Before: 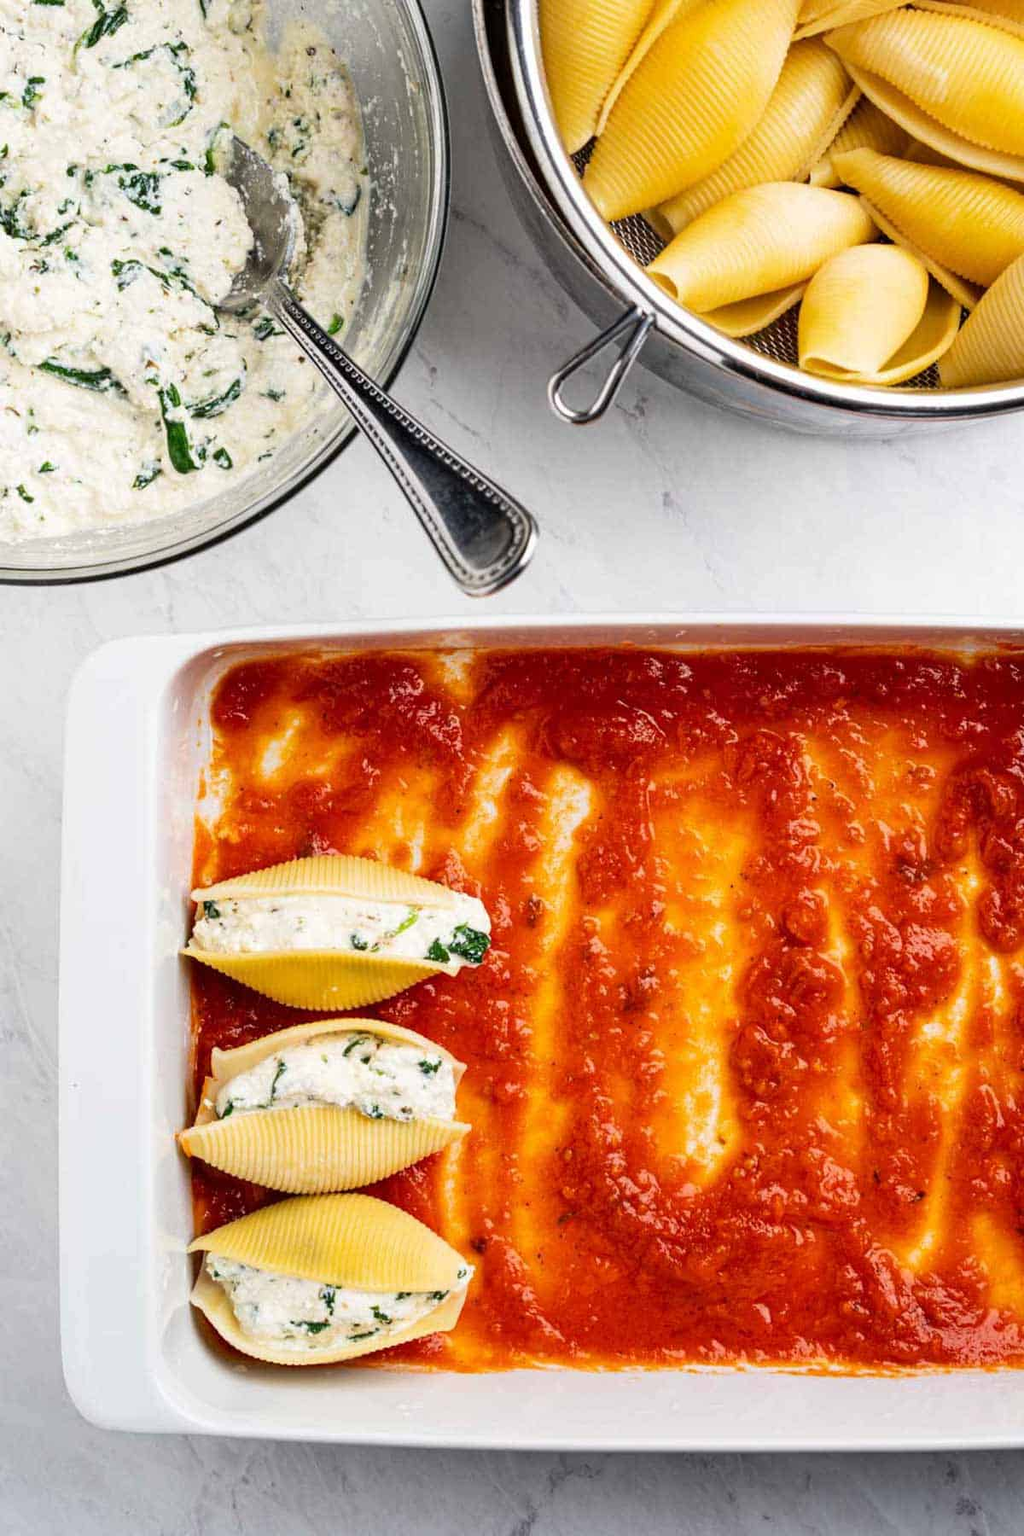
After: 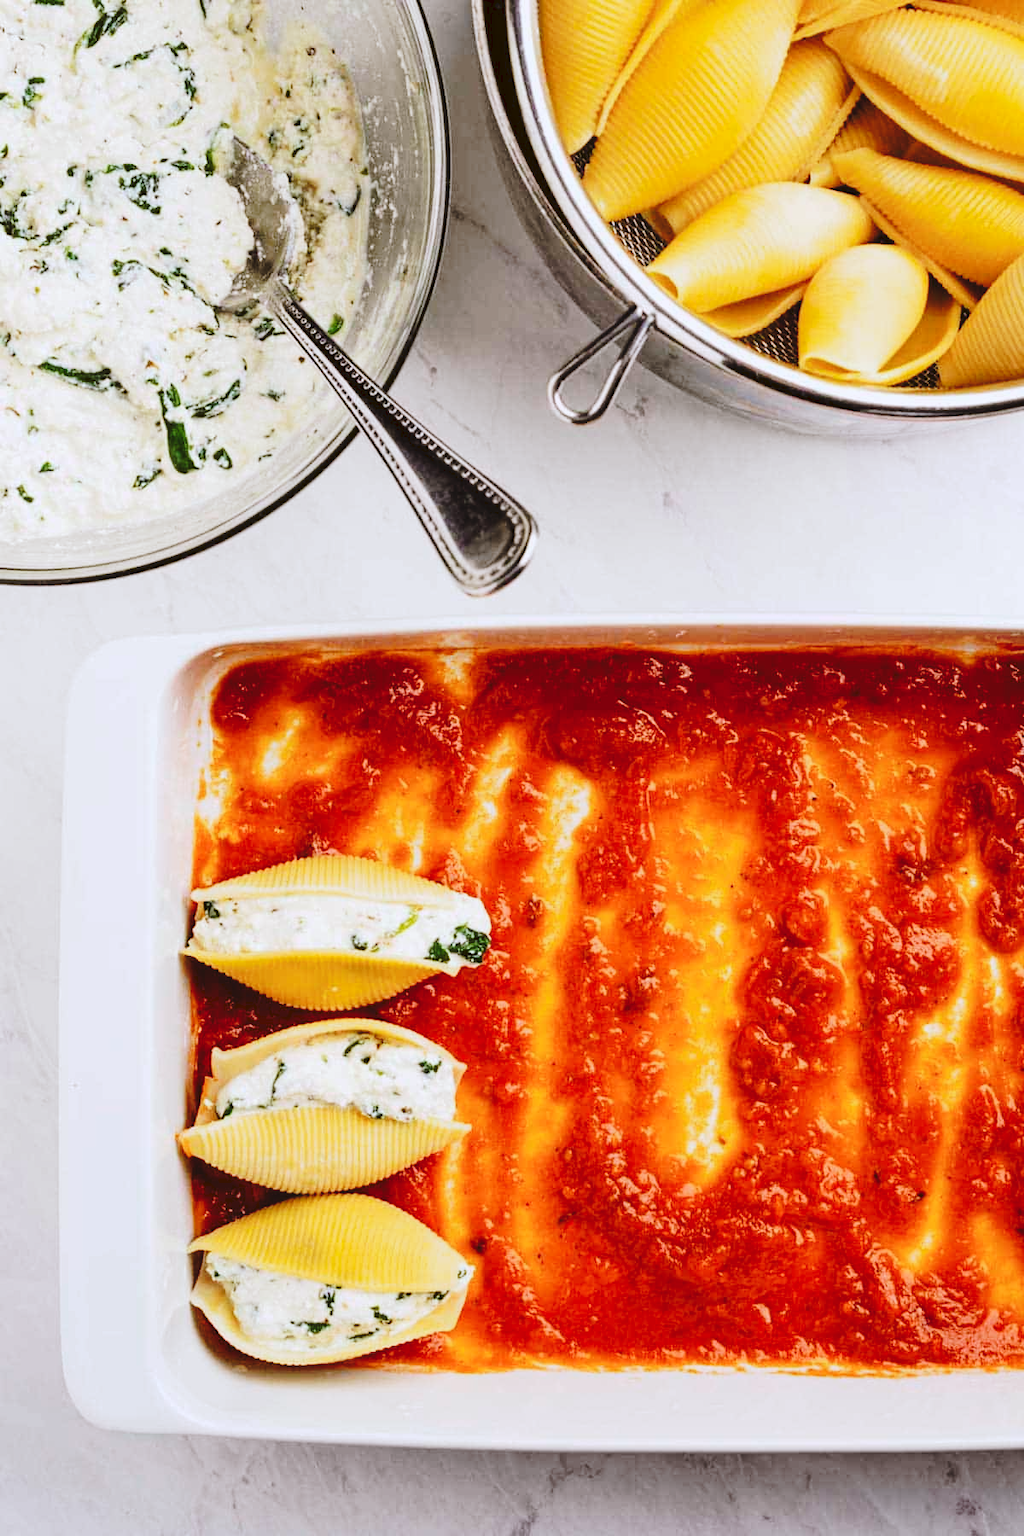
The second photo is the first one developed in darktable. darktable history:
tone curve: curves: ch0 [(0, 0) (0.003, 0.049) (0.011, 0.052) (0.025, 0.057) (0.044, 0.069) (0.069, 0.076) (0.1, 0.09) (0.136, 0.111) (0.177, 0.15) (0.224, 0.197) (0.277, 0.267) (0.335, 0.366) (0.399, 0.477) (0.468, 0.561) (0.543, 0.651) (0.623, 0.733) (0.709, 0.804) (0.801, 0.869) (0.898, 0.924) (1, 1)], preserve colors none
color look up table: target L [94.5, 88.05, 87.71, 86.93, 86.27, 80.33, 80.69, 65.61, 64.51, 52.61, 39.21, 36.6, 30.93, 17.07, 200.66, 73.81, 71.45, 59.25, 55.47, 49.87, 49.71, 46.37, 42.76, 34.6, 30.68, 19.56, 4.524, 76.74, 70.26, 68.01, 62.58, 55.47, 54.97, 49.58, 41.25, 41.78, 38.48, 37.55, 26.78, 25.07, 21.57, 5.582, 85.6, 77.47, 63.05, 46.65, 47.35, 34.74, 9.911], target a [-6.216, -29.89, -11.19, -33.22, -50.5, -65.83, -3.433, -14.18, -49.65, -44.06, -8.472, -6.941, -23.42, -5.454, 0, 30.57, 24.81, 18.68, 24.61, 64.67, 51.78, 27.95, 42.05, 43.23, 7.076, 31.14, 14, 31.58, 38.74, 64.21, 3.014, 55.07, 87.52, 6.075, 18.61, 57.92, 41.54, 53.77, 4.894, 34.33, 30.19, 29.33, -37.33, -11.98, -15.42, -18.16, -28.35, -7.608, 2.157], target b [10.11, 29.47, 89.88, 58.83, -2.44, 43.31, 69.06, 33.41, 23.96, 42.23, 33.45, 23.65, 29.86, 28.79, 0, 14.62, 53.52, 53.36, 5.802, 32.63, 48.5, 37.41, 11.18, 42.27, 7.077, 32.93, 7.361, -18.25, -9.97, -42.62, 1.533, -7.734, -65.41, -26.69, -69.78, -22.62, -26.62, -53.48, -26.68, -4.806, -47.92, -22.04, -15.99, -19.56, -41.46, -24.86, -3.178, -15.68, -2.921], num patches 49
